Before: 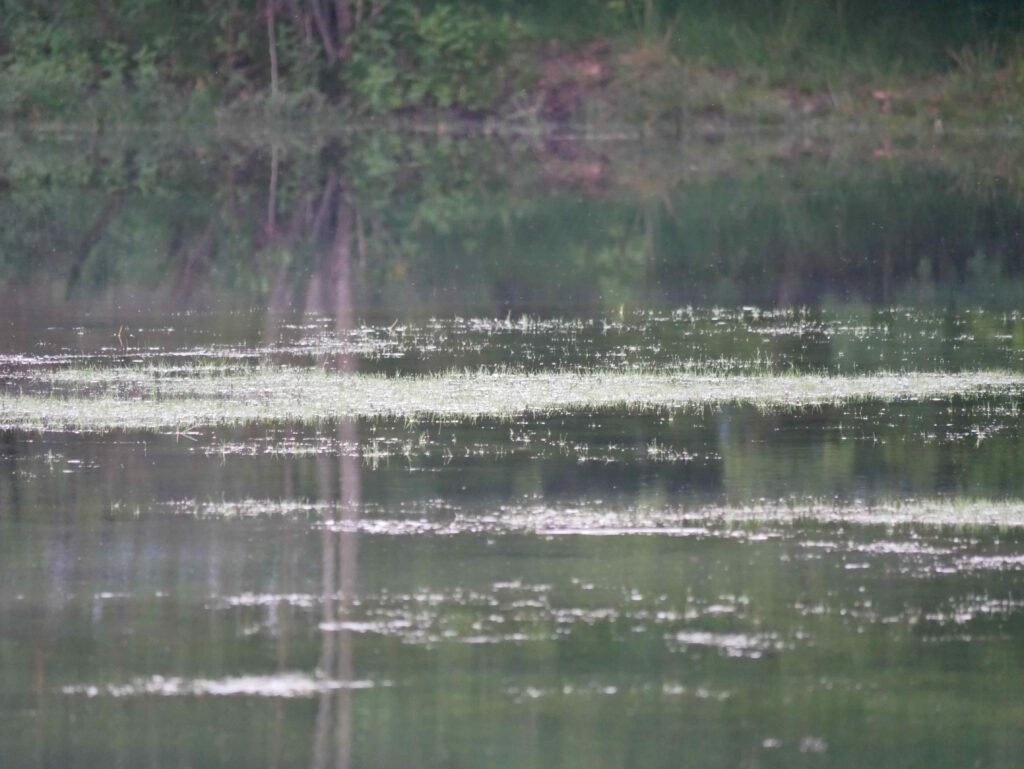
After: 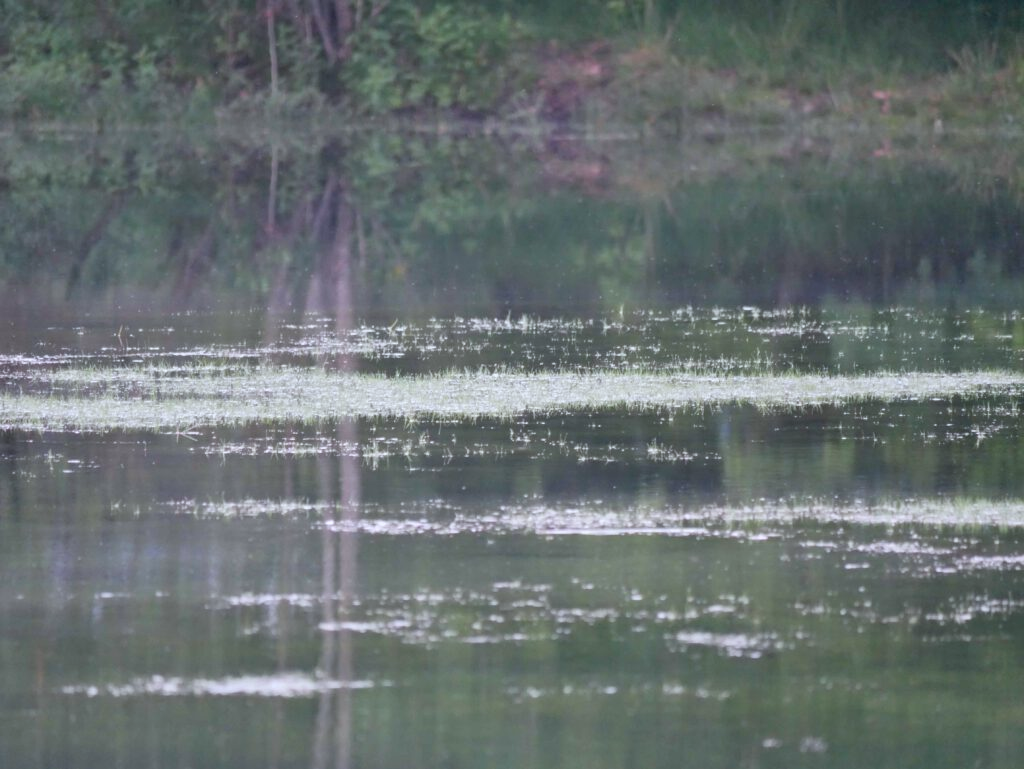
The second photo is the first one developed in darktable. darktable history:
shadows and highlights: low approximation 0.01, soften with gaussian
white balance: red 0.967, blue 1.049
tone equalizer: -8 EV -0.002 EV, -7 EV 0.005 EV, -6 EV -0.009 EV, -5 EV 0.011 EV, -4 EV -0.012 EV, -3 EV 0.007 EV, -2 EV -0.062 EV, -1 EV -0.293 EV, +0 EV -0.582 EV, smoothing diameter 2%, edges refinement/feathering 20, mask exposure compensation -1.57 EV, filter diffusion 5
